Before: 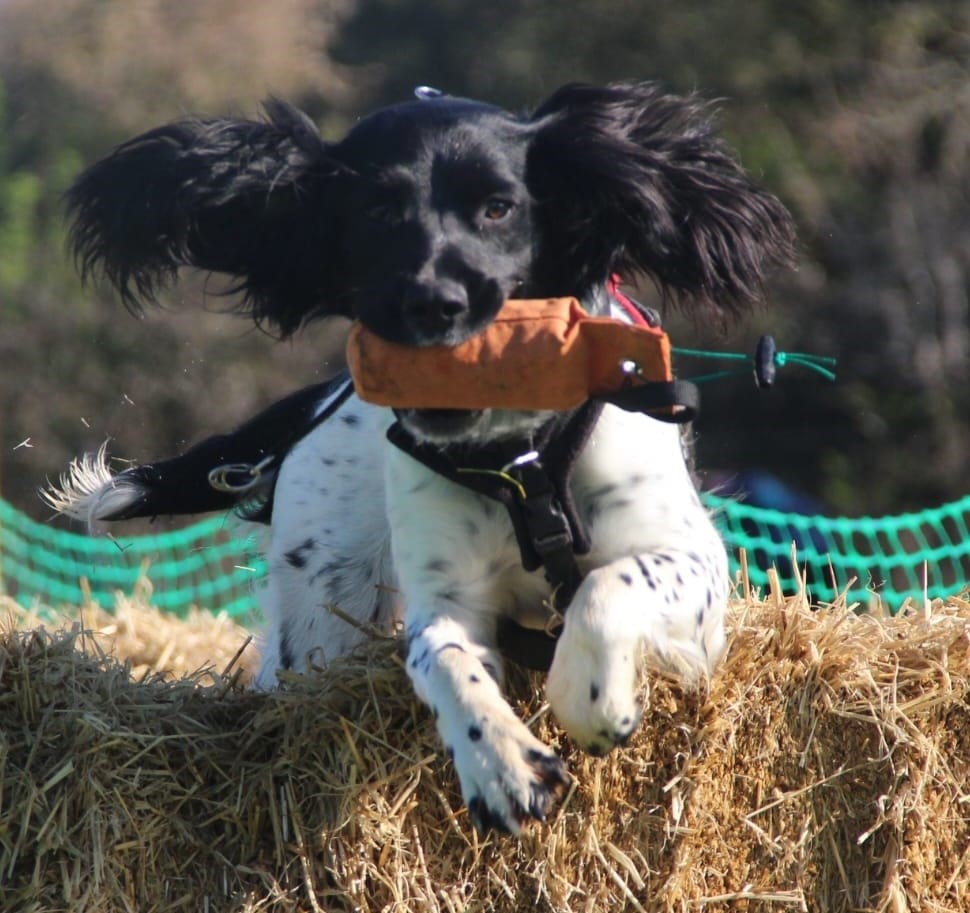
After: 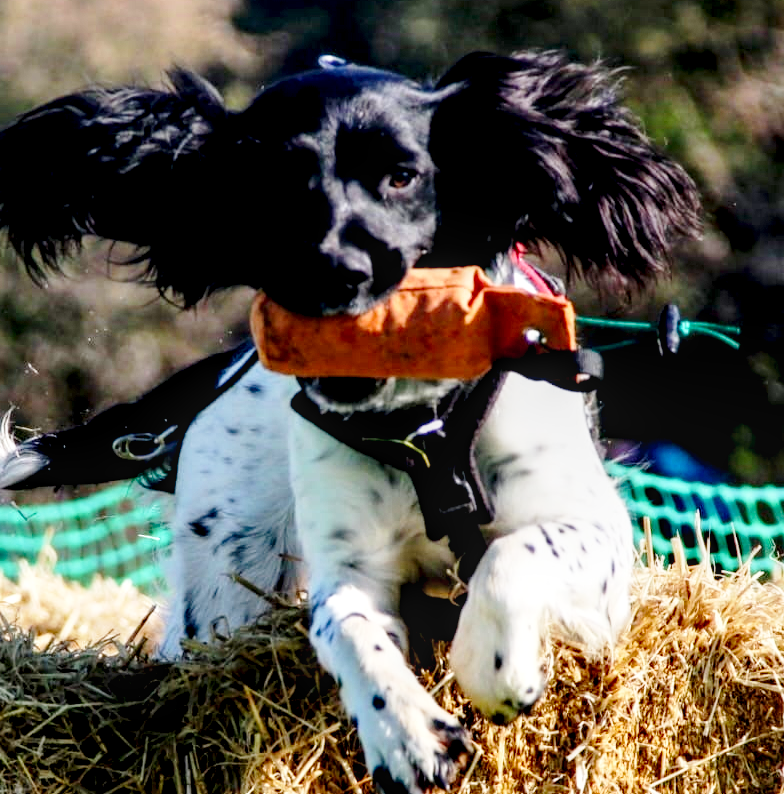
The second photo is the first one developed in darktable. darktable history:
crop: left 9.929%, top 3.475%, right 9.188%, bottom 9.529%
exposure: black level correction 0.025, exposure 0.182 EV, compensate highlight preservation false
local contrast: detail 130%
base curve: curves: ch0 [(0, 0) (0.028, 0.03) (0.121, 0.232) (0.46, 0.748) (0.859, 0.968) (1, 1)], preserve colors none
